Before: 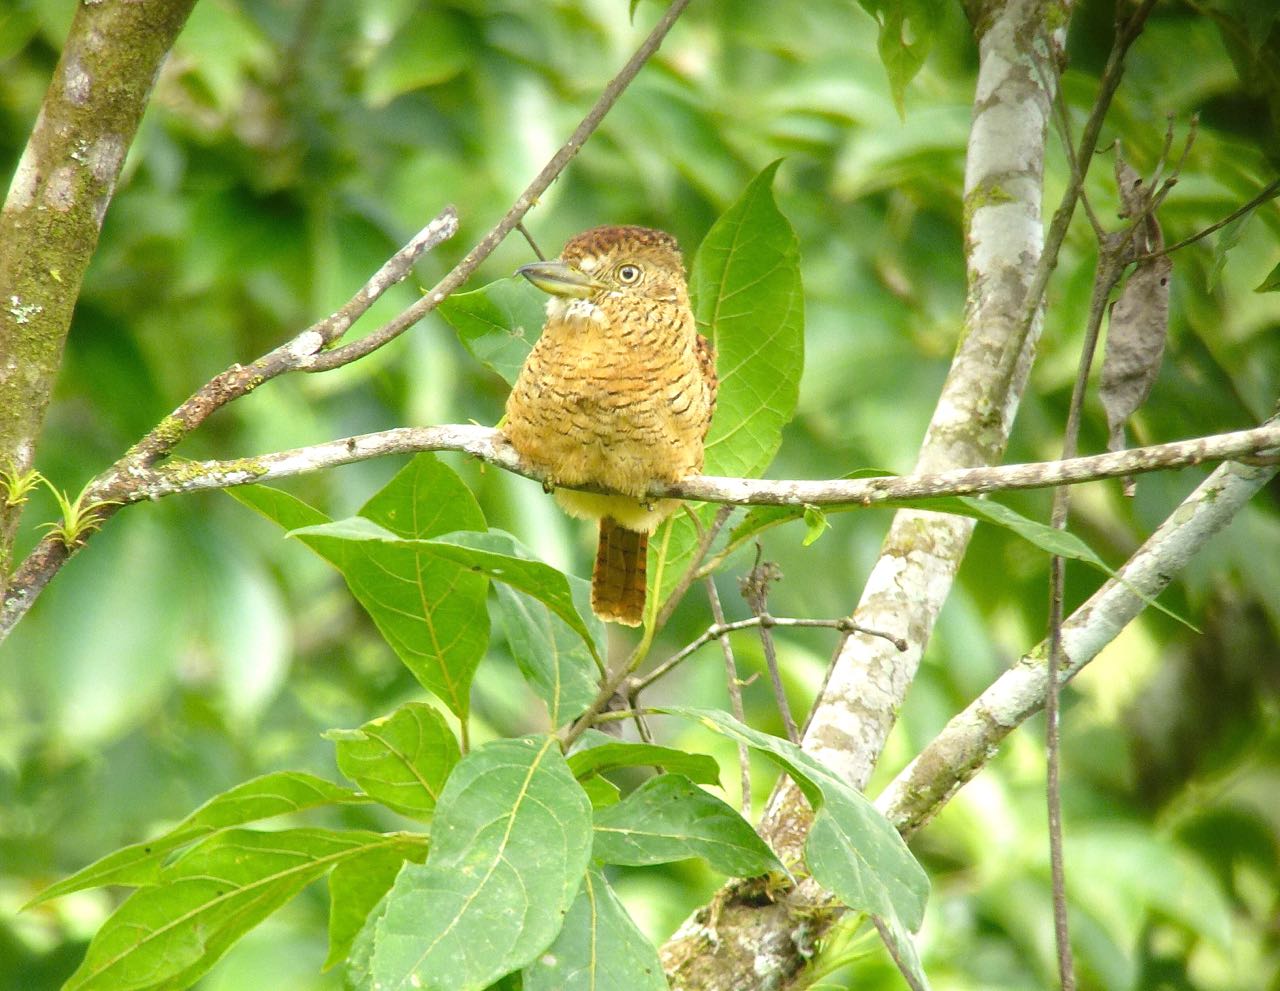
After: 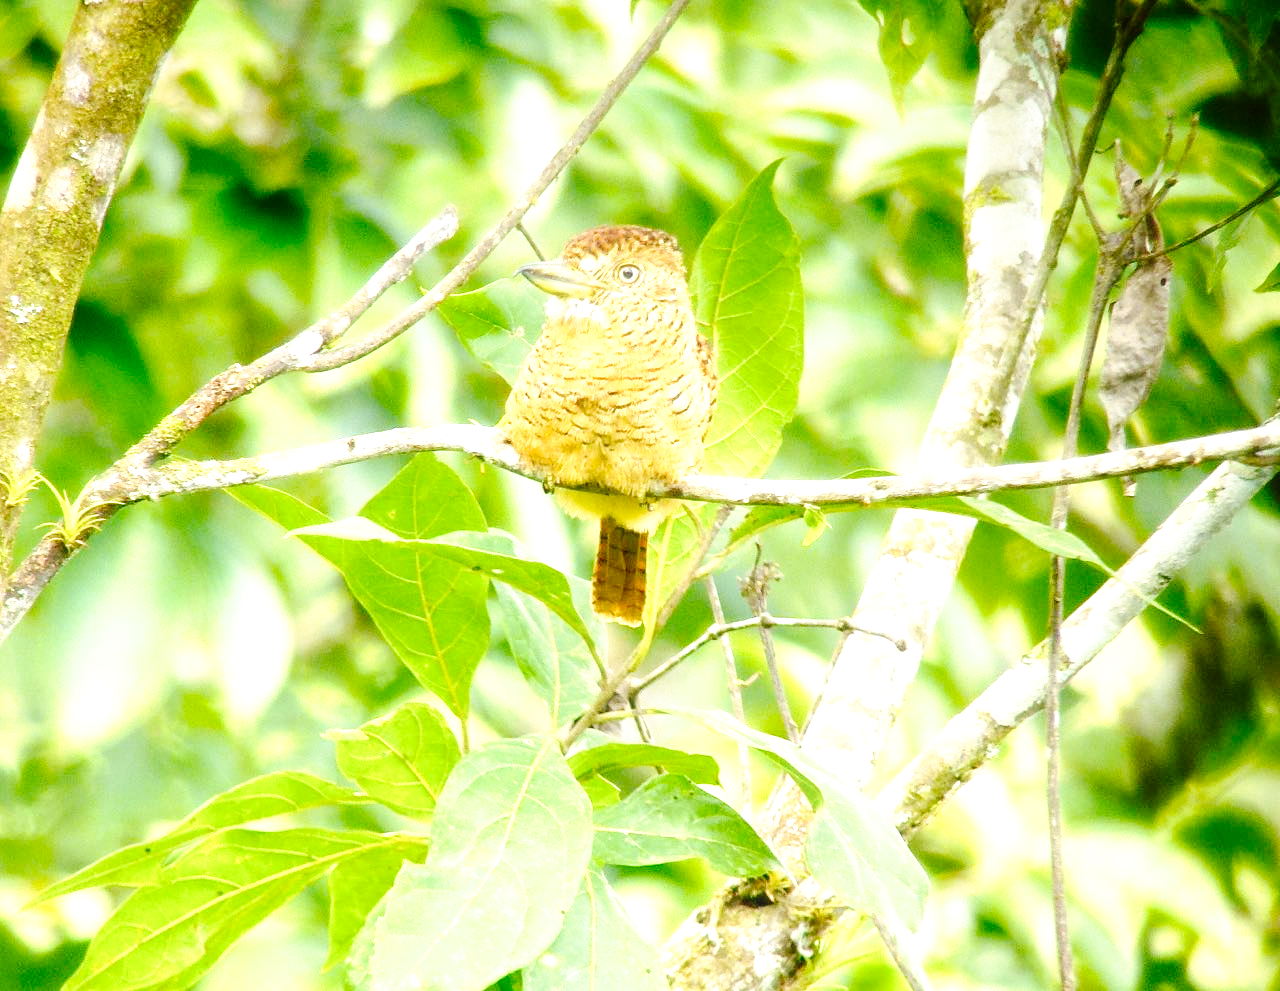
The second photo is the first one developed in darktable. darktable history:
exposure: exposure 0.751 EV, compensate highlight preservation false
haze removal: strength -0.094, compatibility mode true, adaptive false
tone curve: curves: ch0 [(0, 0) (0.003, 0.003) (0.011, 0.005) (0.025, 0.008) (0.044, 0.012) (0.069, 0.02) (0.1, 0.031) (0.136, 0.047) (0.177, 0.088) (0.224, 0.141) (0.277, 0.222) (0.335, 0.32) (0.399, 0.425) (0.468, 0.524) (0.543, 0.623) (0.623, 0.716) (0.709, 0.796) (0.801, 0.88) (0.898, 0.959) (1, 1)], preserve colors none
